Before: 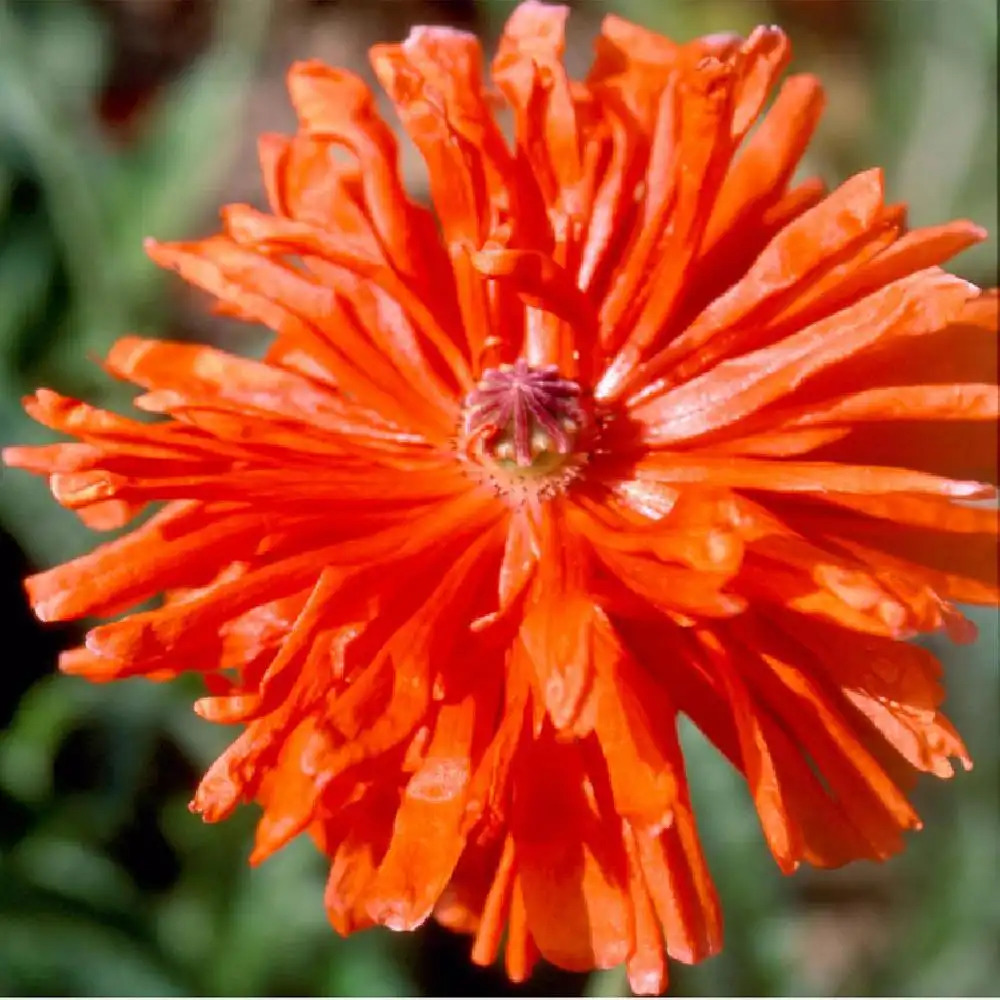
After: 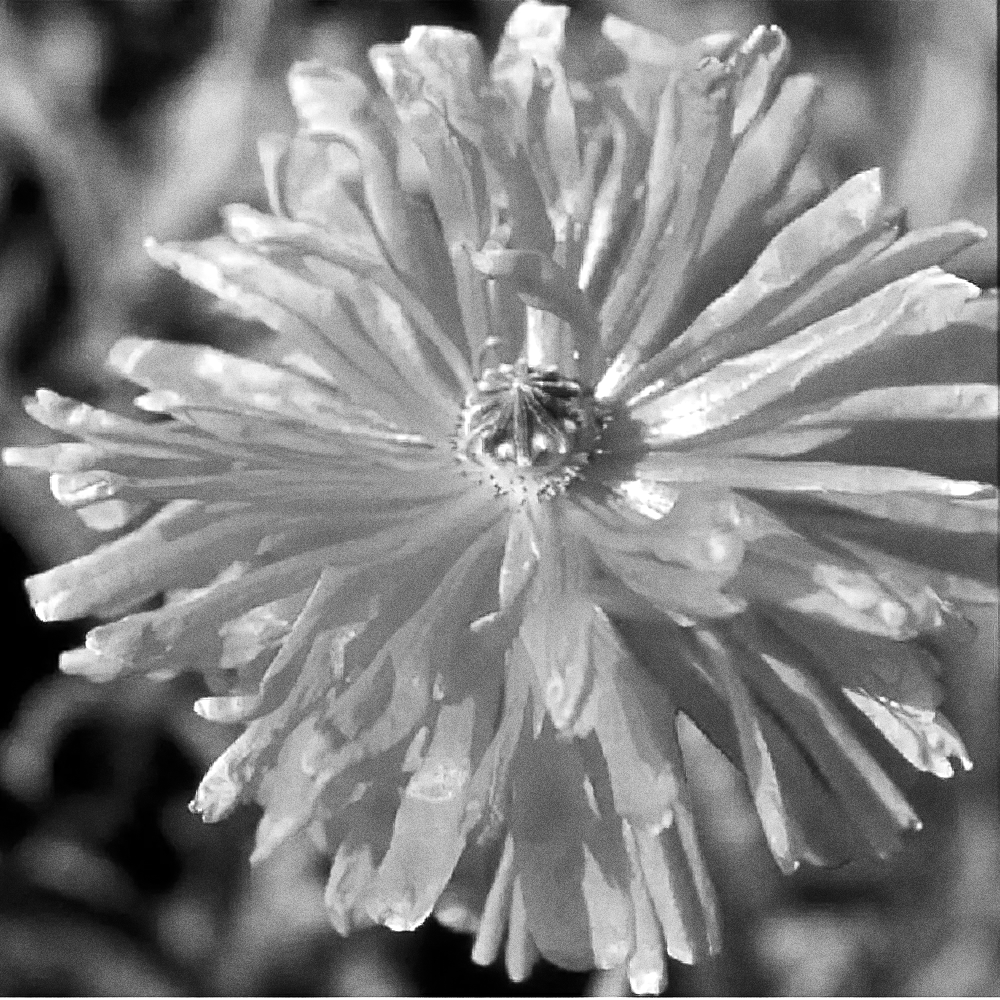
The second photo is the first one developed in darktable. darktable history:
grain: coarseness 0.09 ISO, strength 40%
monochrome: a -6.99, b 35.61, size 1.4
sharpen: on, module defaults
tone equalizer: -8 EV -1.08 EV, -7 EV -1.01 EV, -6 EV -0.867 EV, -5 EV -0.578 EV, -3 EV 0.578 EV, -2 EV 0.867 EV, -1 EV 1.01 EV, +0 EV 1.08 EV, edges refinement/feathering 500, mask exposure compensation -1.57 EV, preserve details no
